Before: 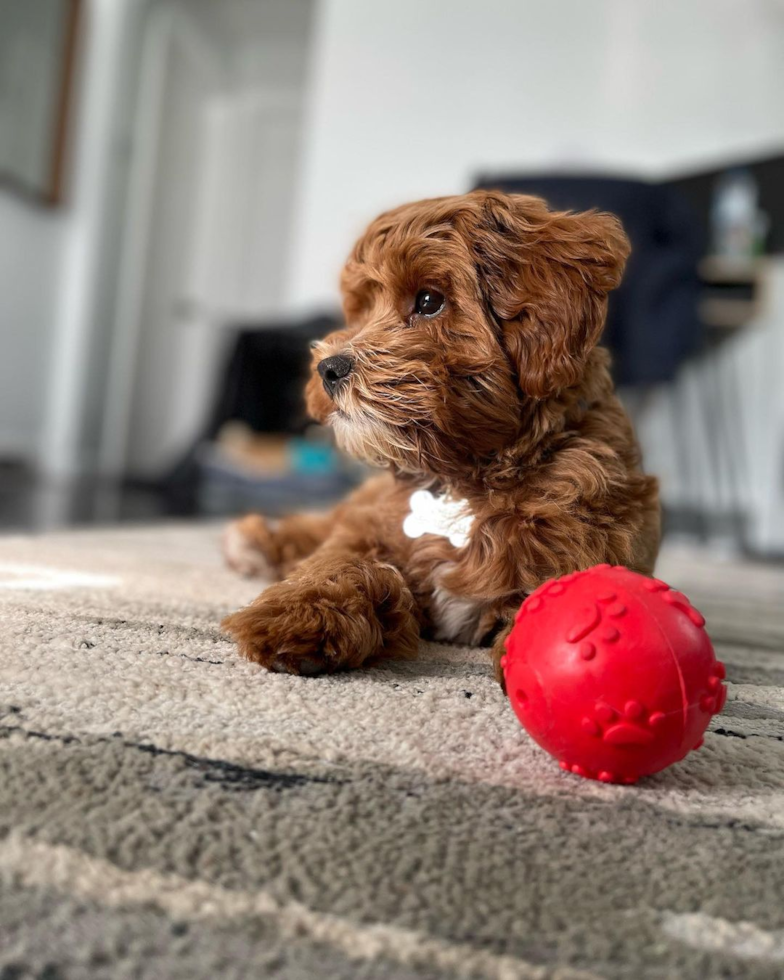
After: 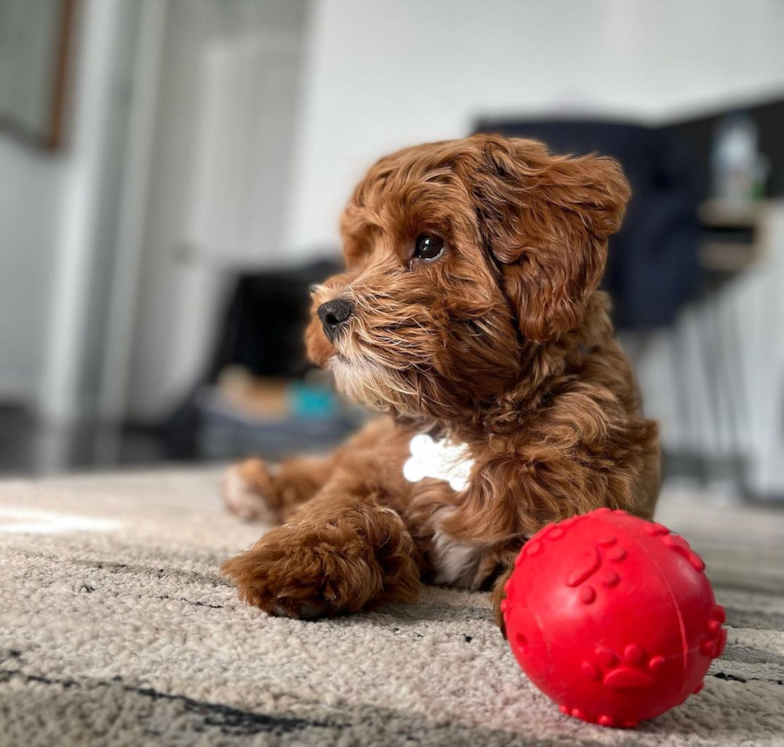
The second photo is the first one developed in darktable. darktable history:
crop: top 5.727%, bottom 18%
shadows and highlights: low approximation 0.01, soften with gaussian
